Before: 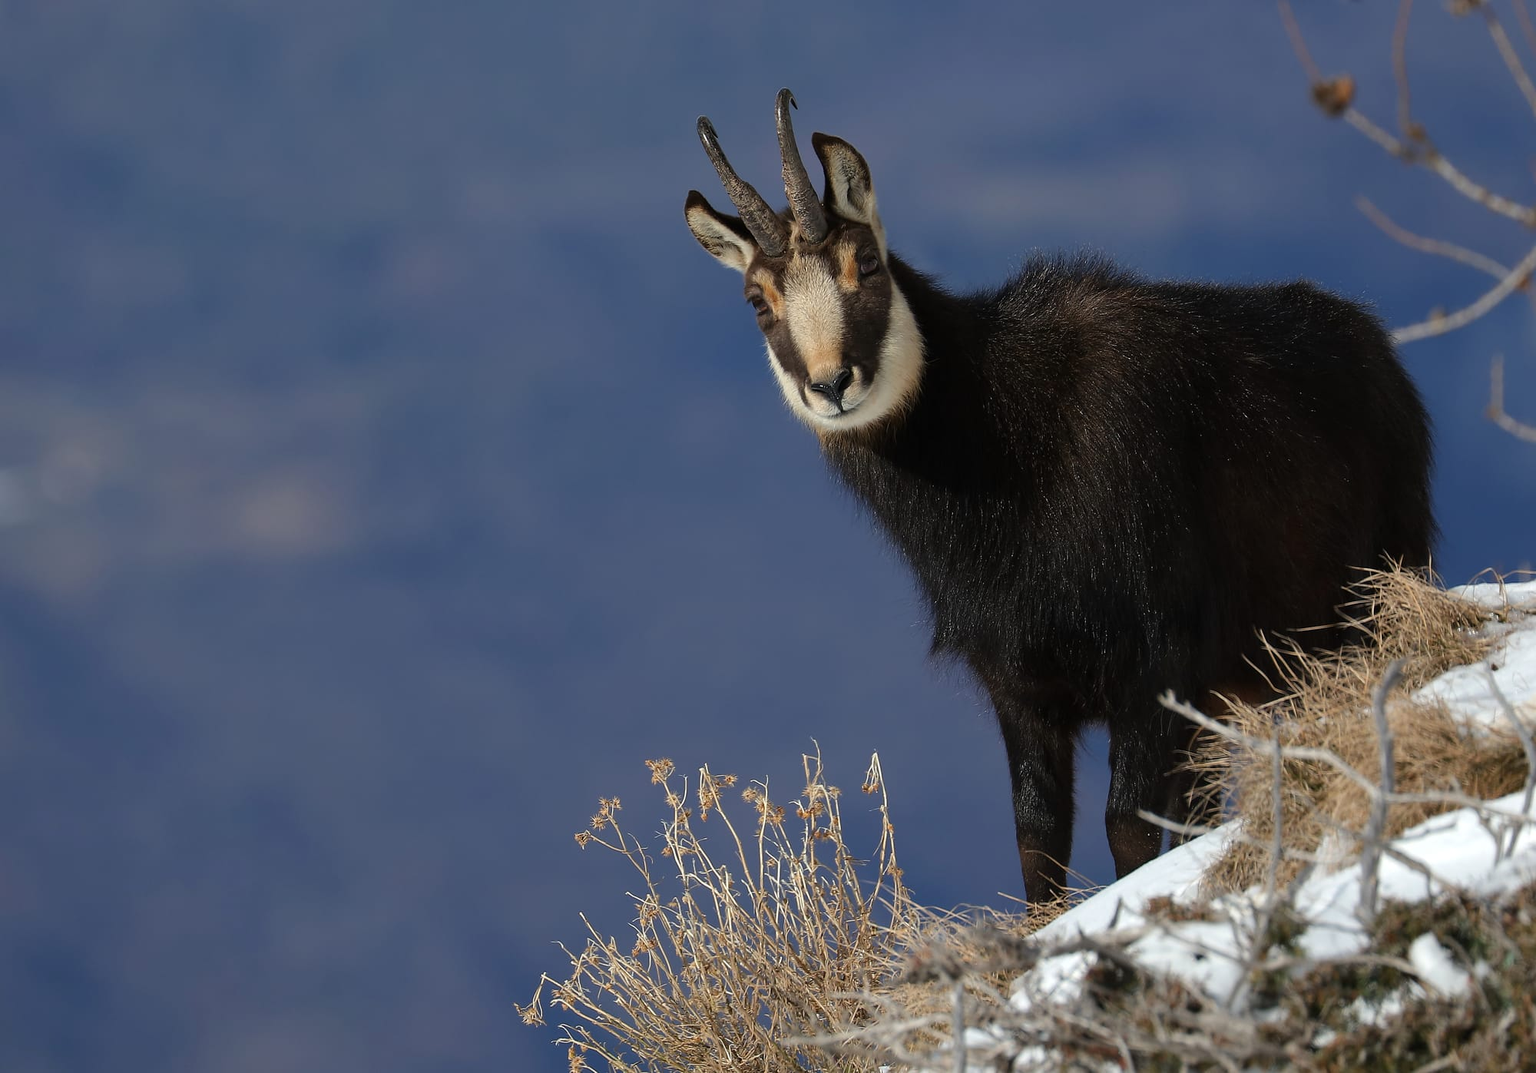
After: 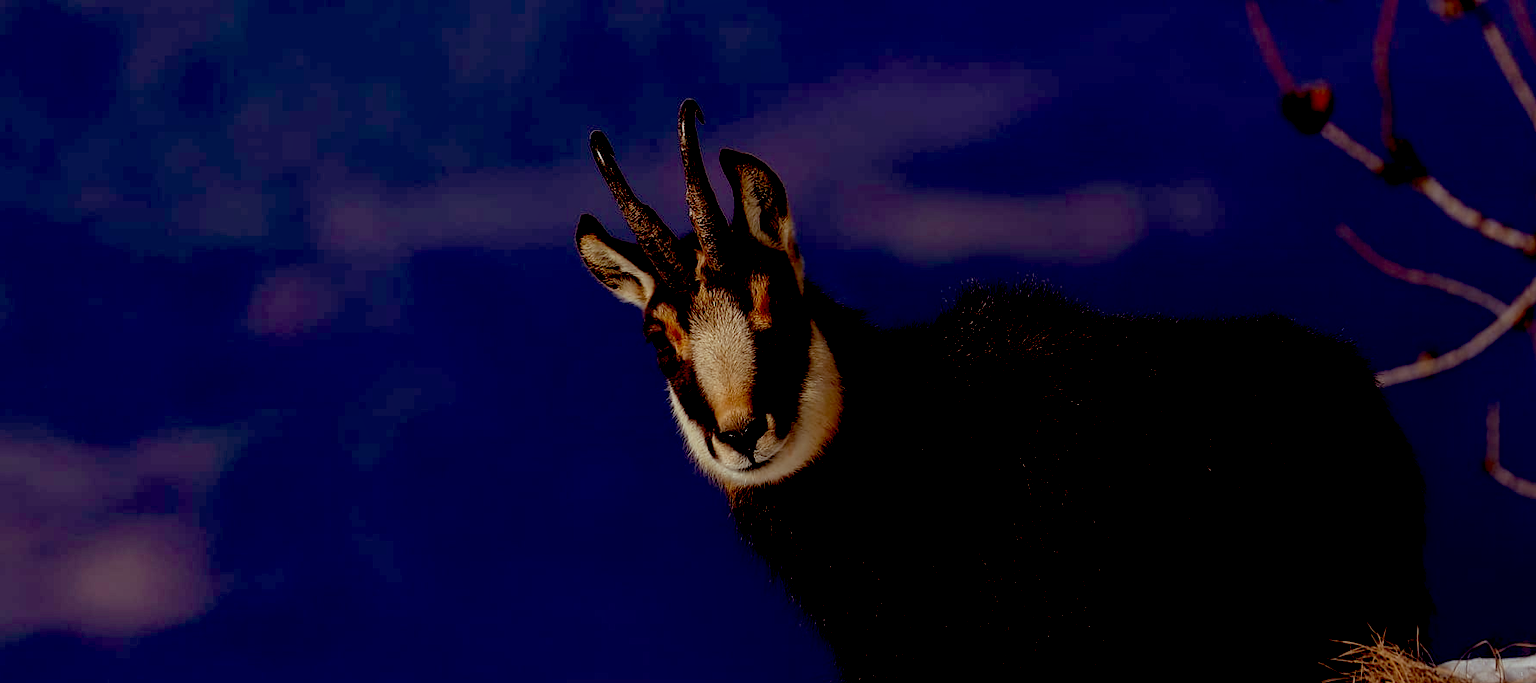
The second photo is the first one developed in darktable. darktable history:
crop and rotate: left 11.328%, bottom 43.468%
local contrast: highlights 61%, shadows 106%, detail 107%, midtone range 0.532
color correction: highlights a* -7.07, highlights b* -0.179, shadows a* 20.51, shadows b* 10.96
exposure: black level correction 0.099, exposure -0.086 EV, compensate highlight preservation false
